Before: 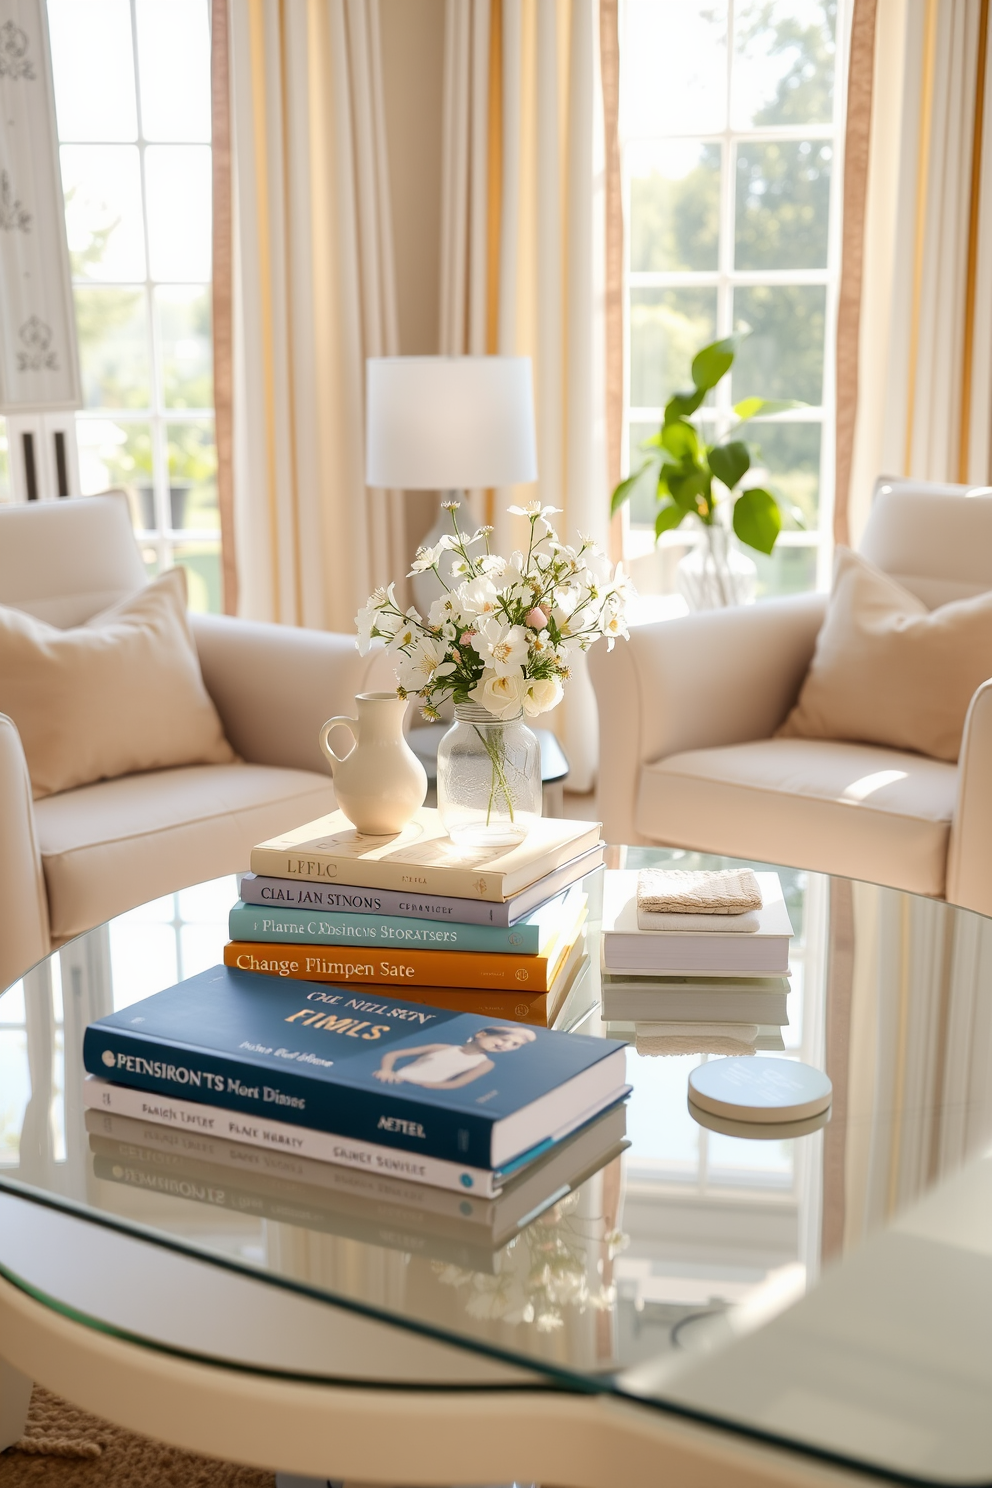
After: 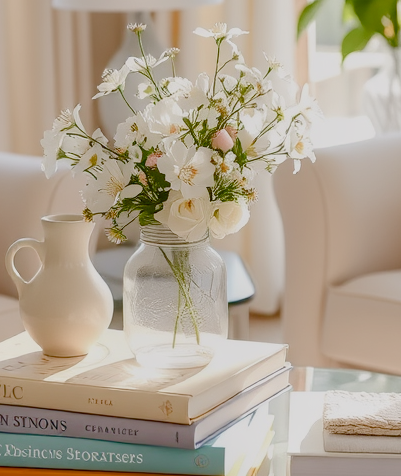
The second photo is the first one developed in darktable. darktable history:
local contrast: detail 130%
crop: left 31.751%, top 32.172%, right 27.8%, bottom 35.83%
shadows and highlights: shadows 0, highlights 40
color balance rgb: shadows lift › chroma 1%, shadows lift › hue 113°, highlights gain › chroma 0.2%, highlights gain › hue 333°, perceptual saturation grading › global saturation 20%, perceptual saturation grading › highlights -50%, perceptual saturation grading › shadows 25%, contrast -30%
